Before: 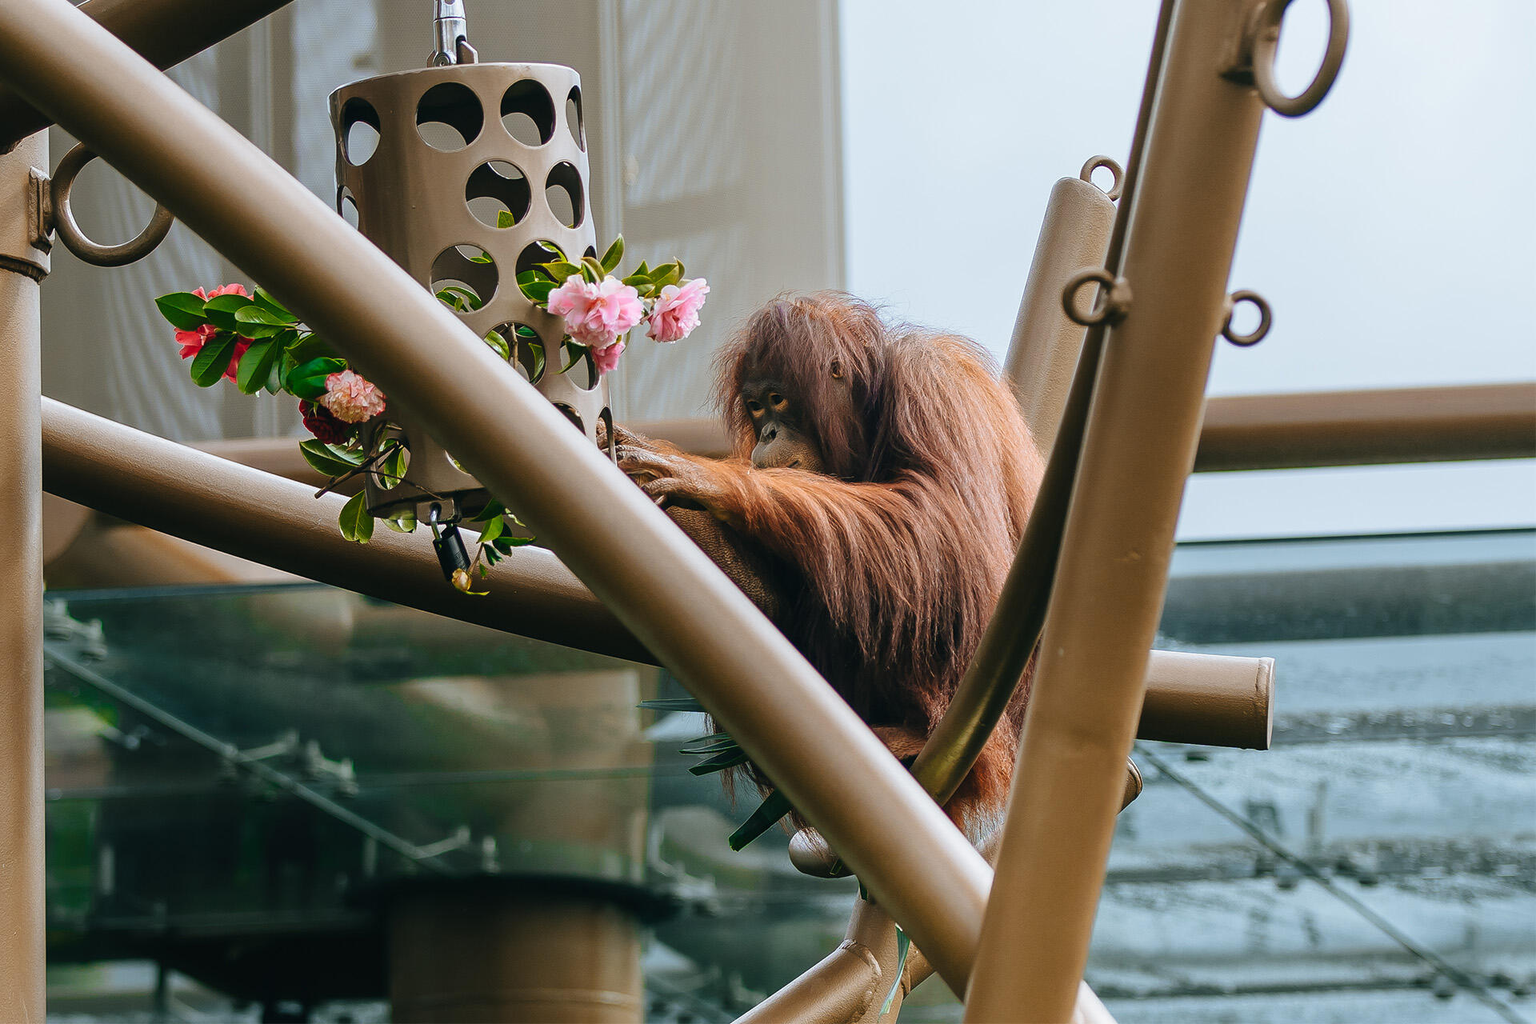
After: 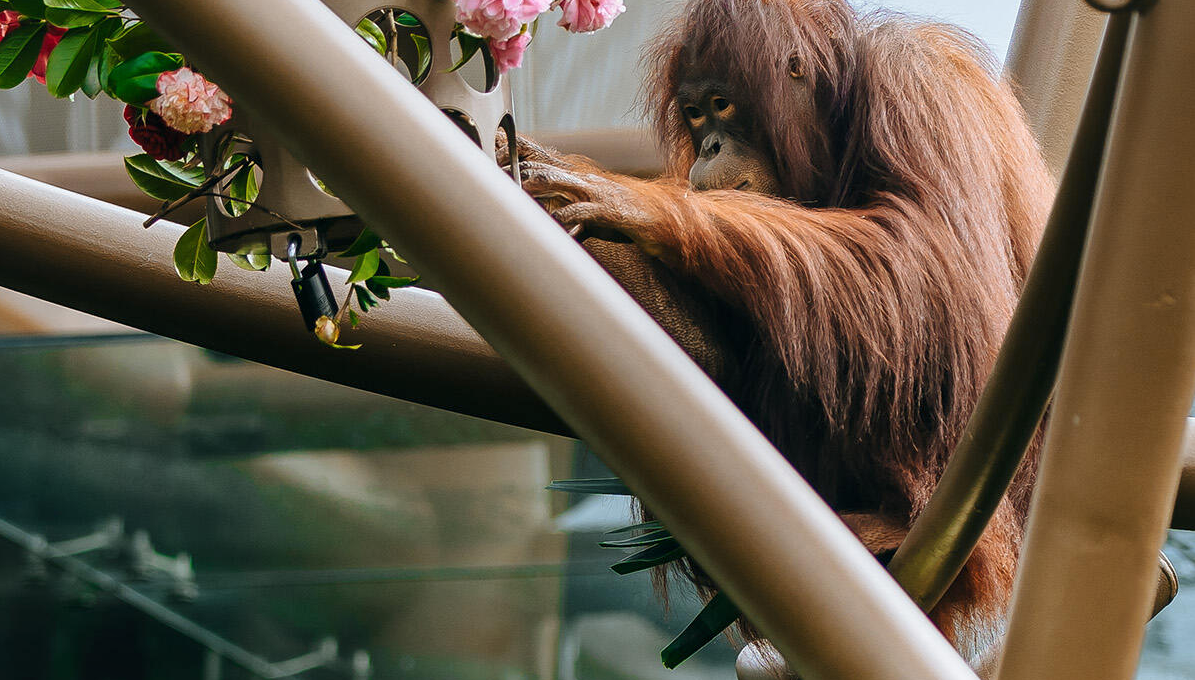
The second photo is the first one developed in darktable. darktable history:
crop: left 13.036%, top 30.869%, right 24.689%, bottom 15.983%
local contrast: mode bilateral grid, contrast 20, coarseness 50, detail 119%, midtone range 0.2
